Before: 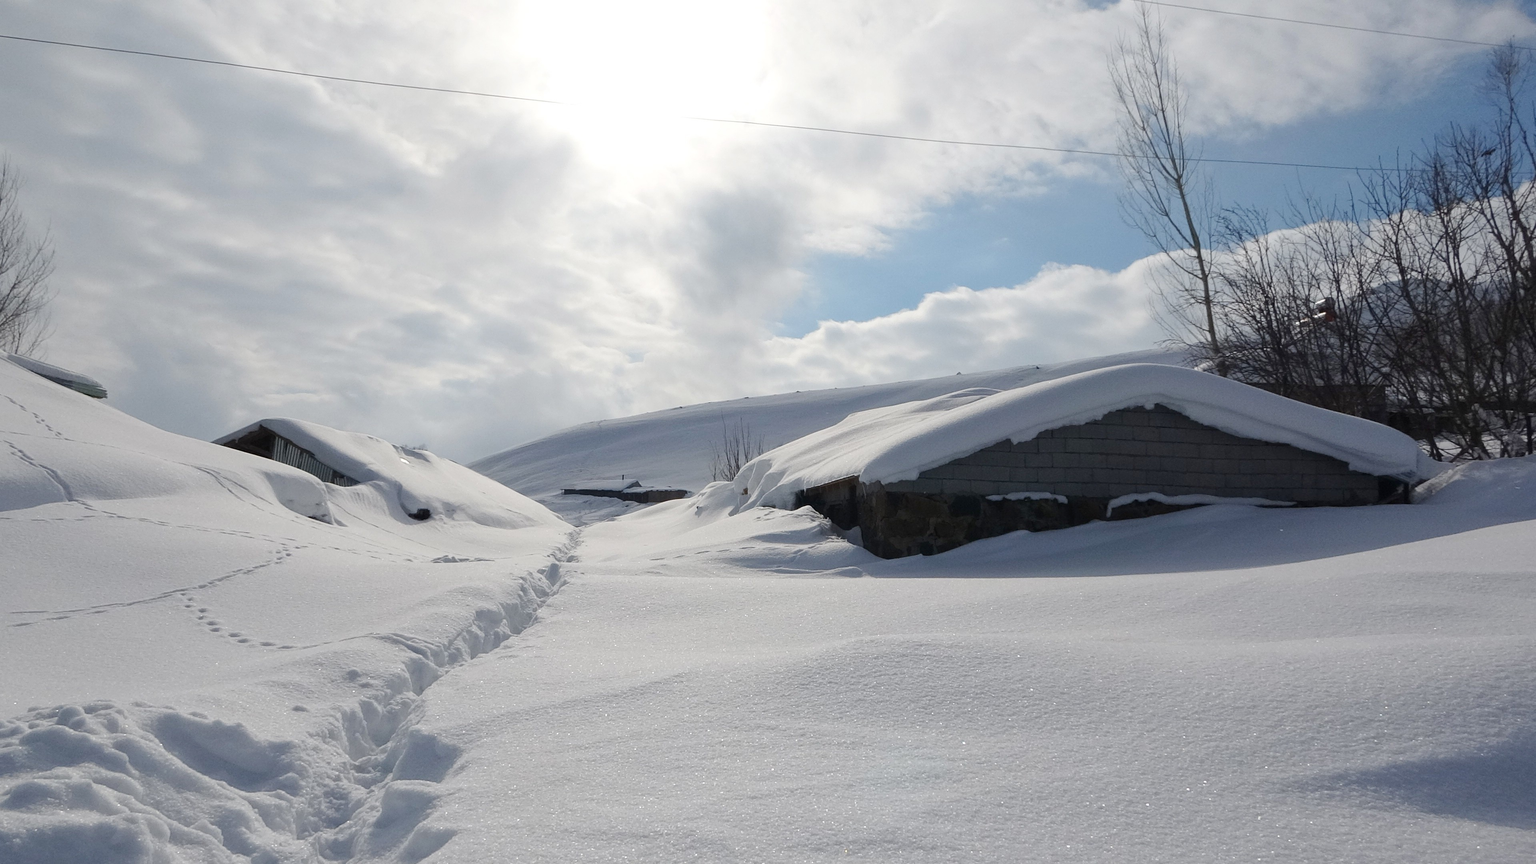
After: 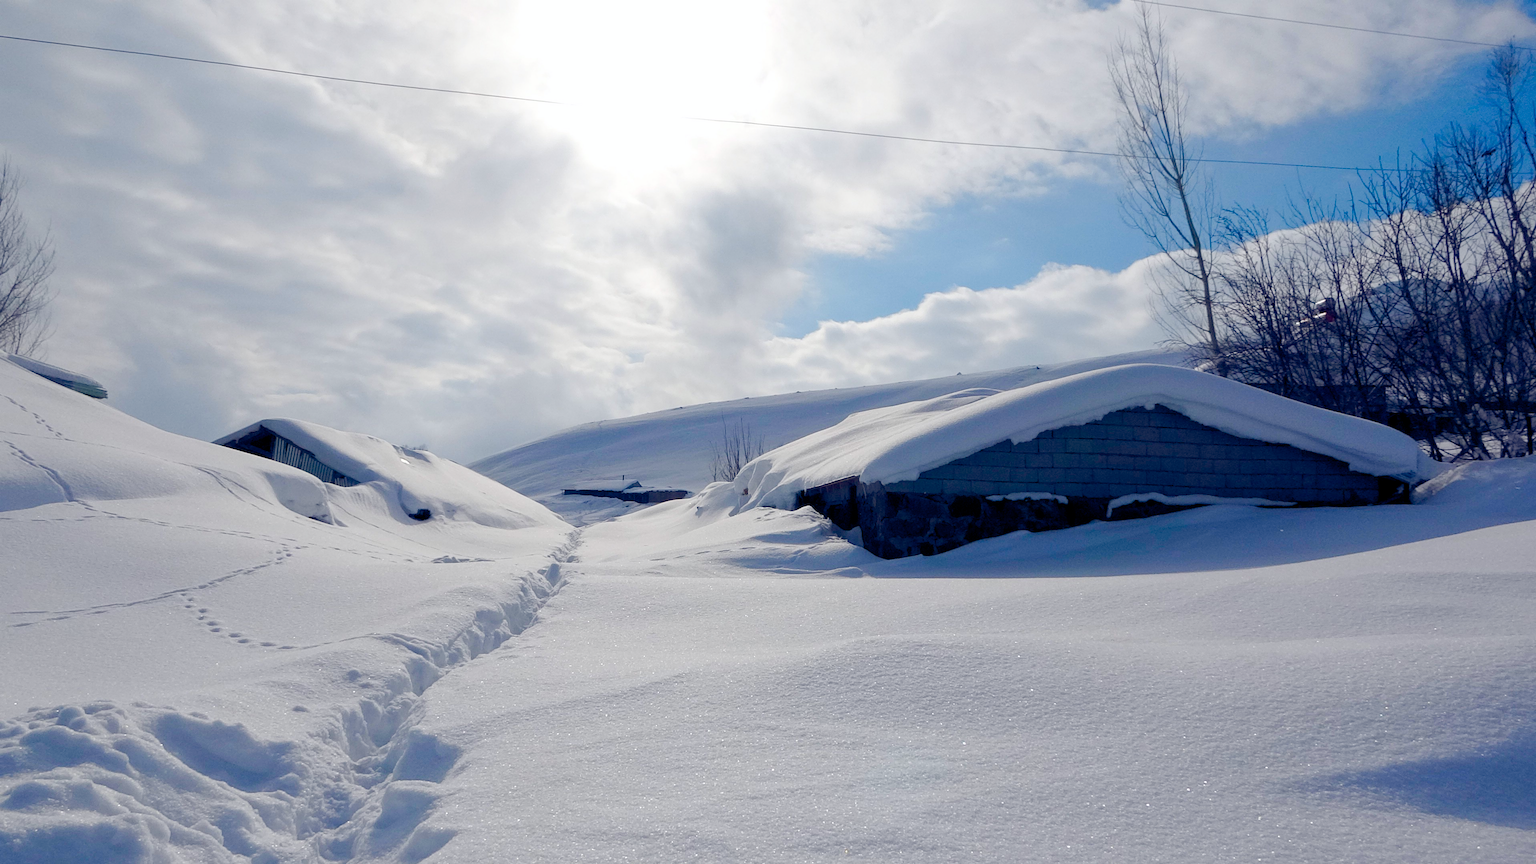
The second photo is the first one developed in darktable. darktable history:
color balance rgb: global offset › luminance -0.287%, global offset › chroma 0.318%, global offset › hue 260.58°, linear chroma grading › shadows 9.63%, linear chroma grading › highlights 10.858%, linear chroma grading › global chroma 15.313%, linear chroma grading › mid-tones 14.82%, perceptual saturation grading › global saturation 24.756%, perceptual saturation grading › highlights -51.193%, perceptual saturation grading › mid-tones 19.208%, perceptual saturation grading › shadows 60.696%
